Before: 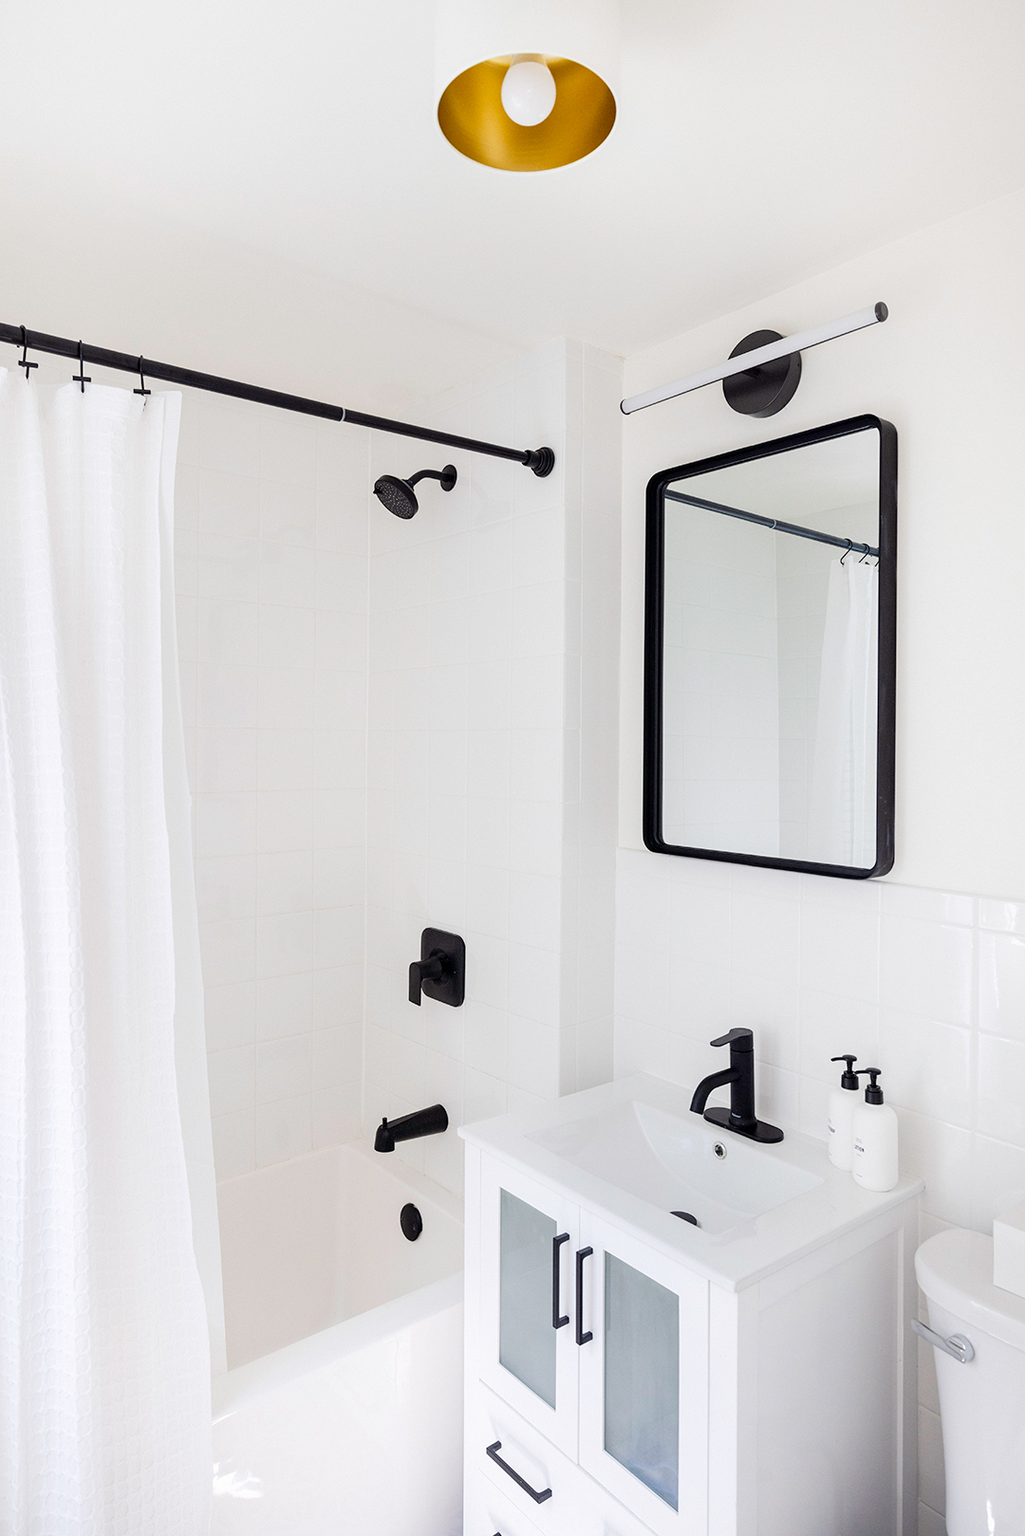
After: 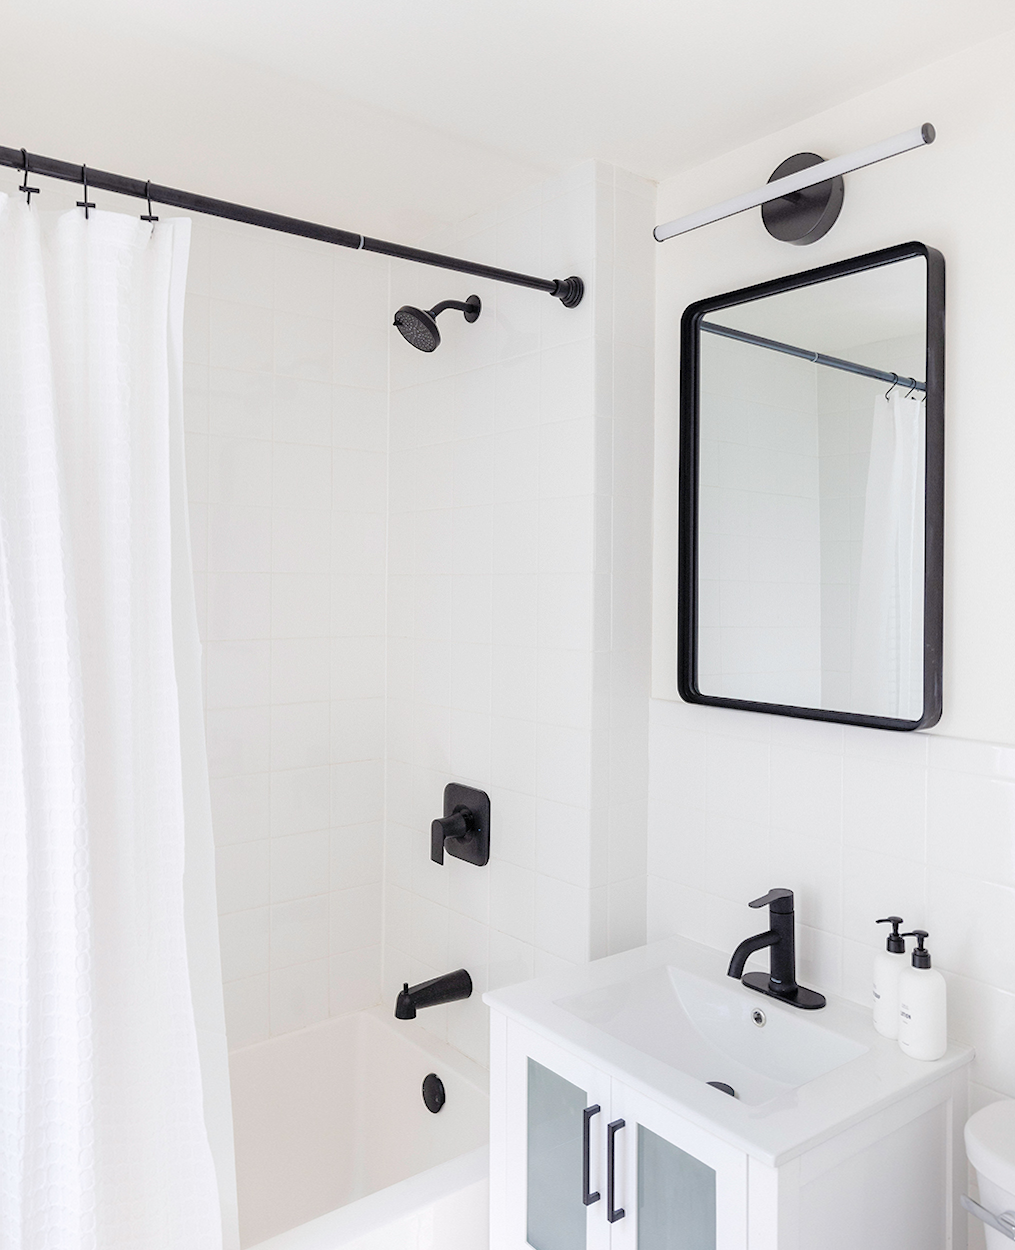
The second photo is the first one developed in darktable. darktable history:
contrast brightness saturation: brightness 0.273
crop and rotate: angle 0.051°, top 11.994%, right 5.813%, bottom 10.676%
tone curve: curves: ch0 [(0, 0) (0.568, 0.517) (0.8, 0.717) (1, 1)], color space Lab, independent channels, preserve colors none
